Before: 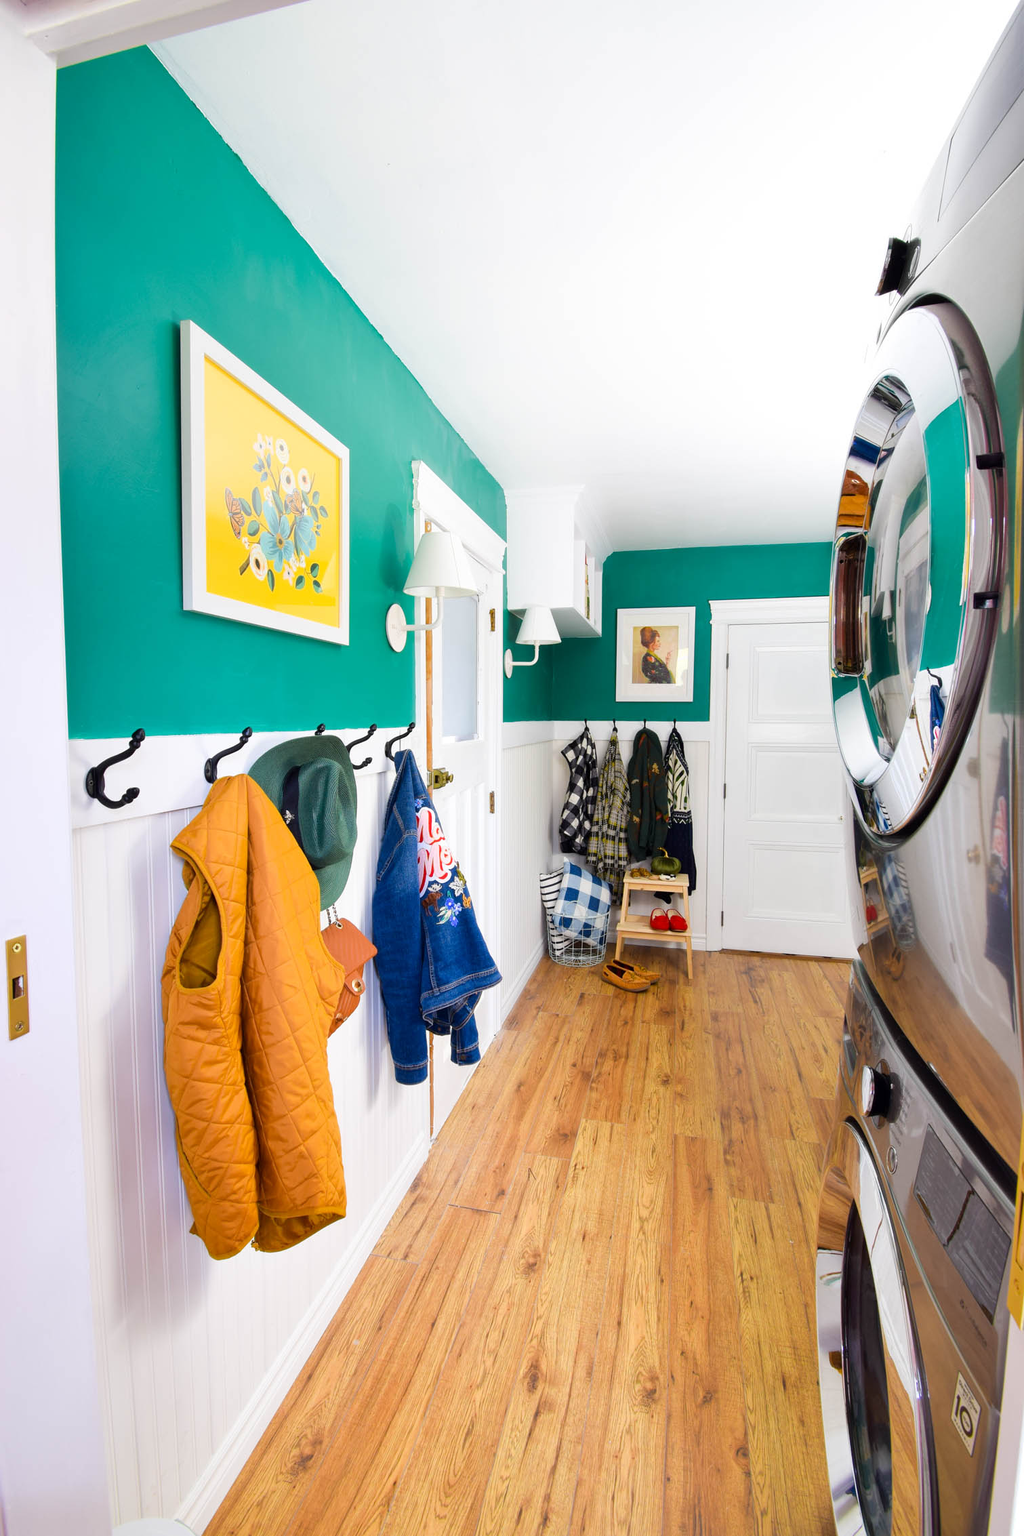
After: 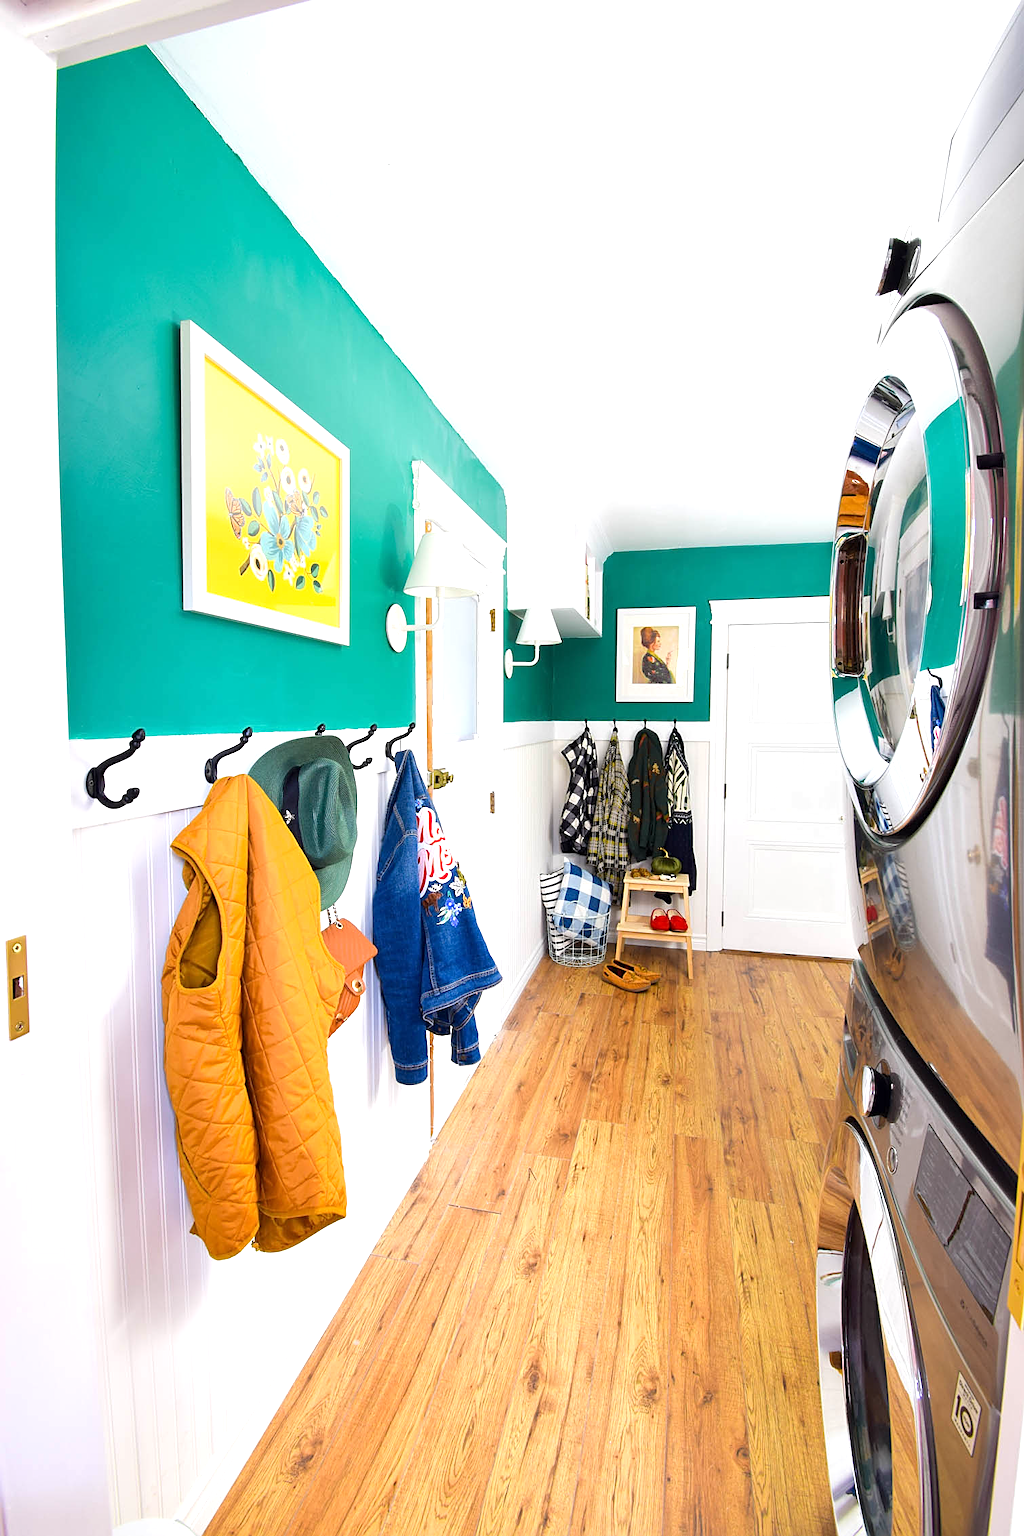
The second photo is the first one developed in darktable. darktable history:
sharpen: on, module defaults
exposure: exposure 0.463 EV, compensate exposure bias true, compensate highlight preservation false
